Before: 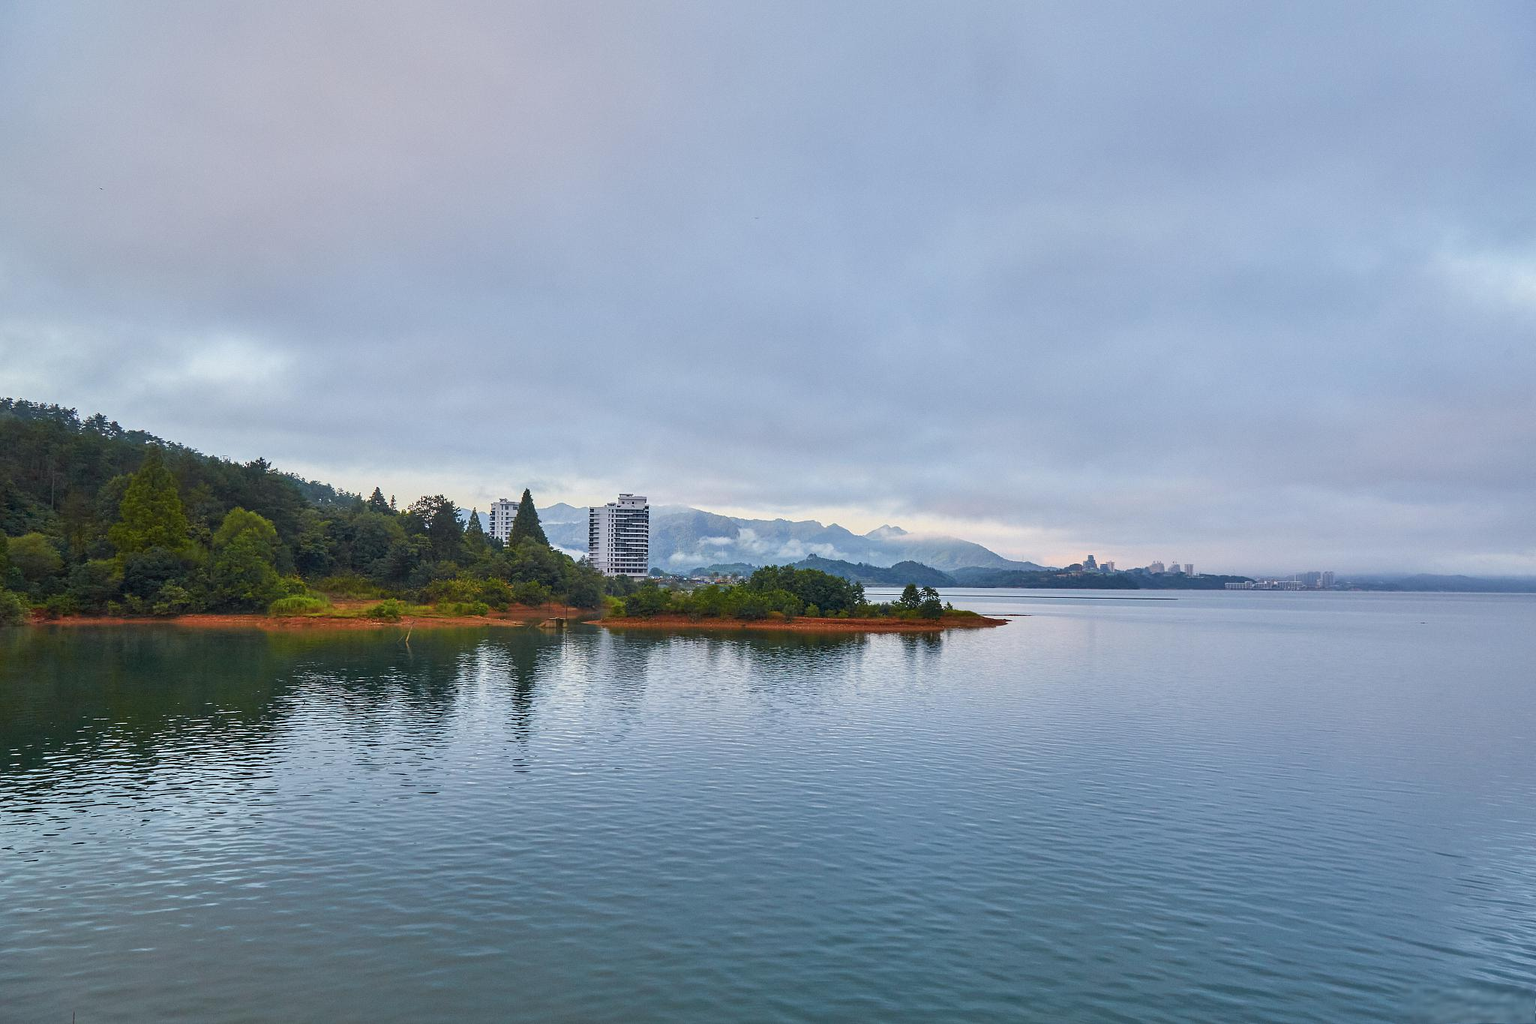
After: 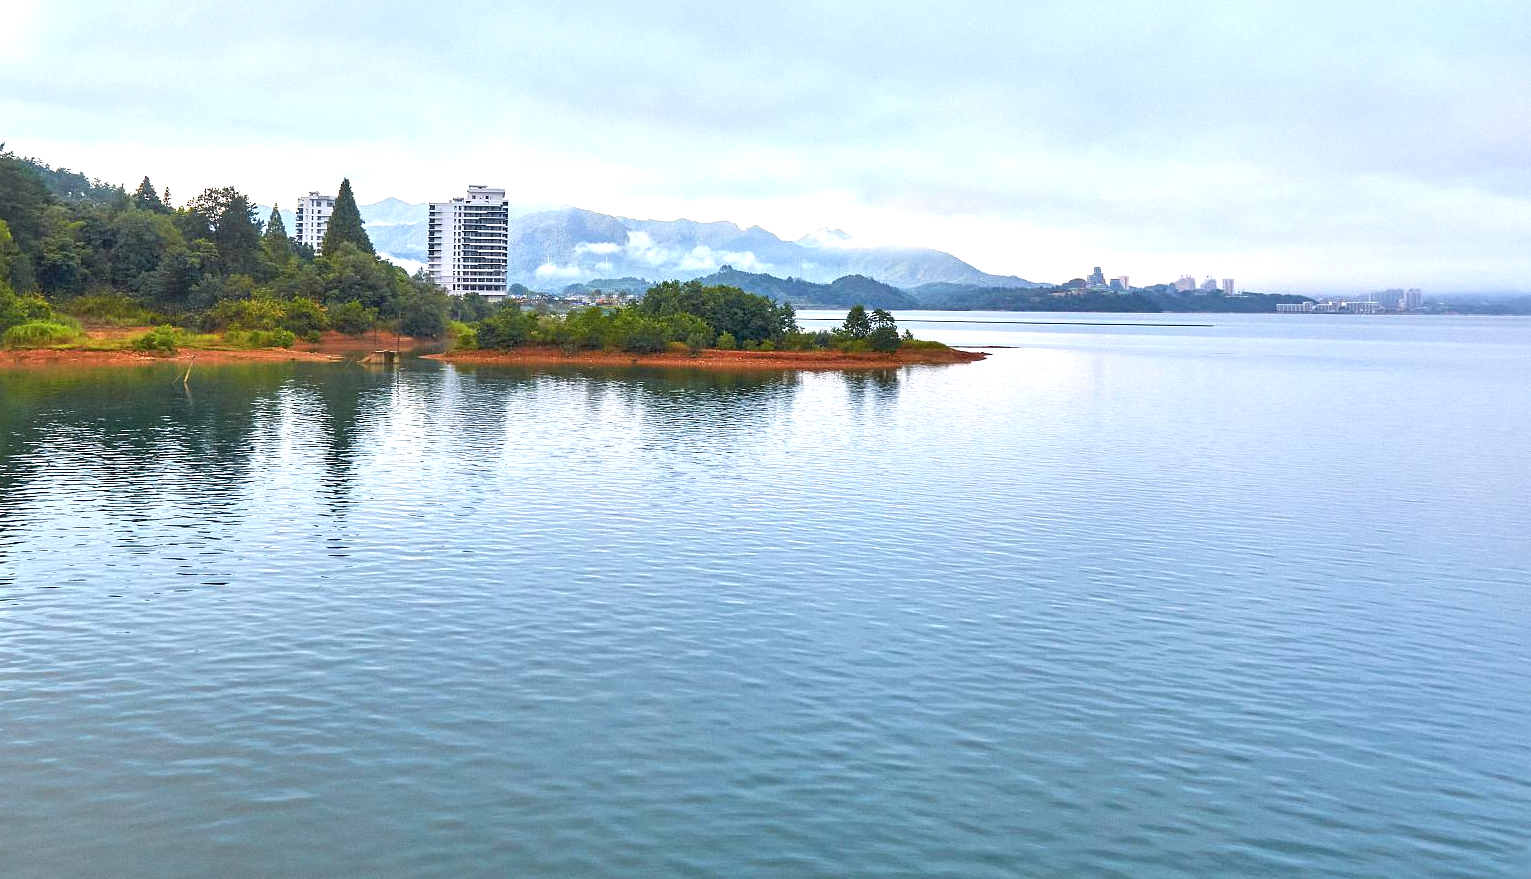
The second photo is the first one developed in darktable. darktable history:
crop and rotate: left 17.461%, top 34.662%, right 7.753%, bottom 0.922%
exposure: black level correction 0.002, exposure 1 EV, compensate highlight preservation false
